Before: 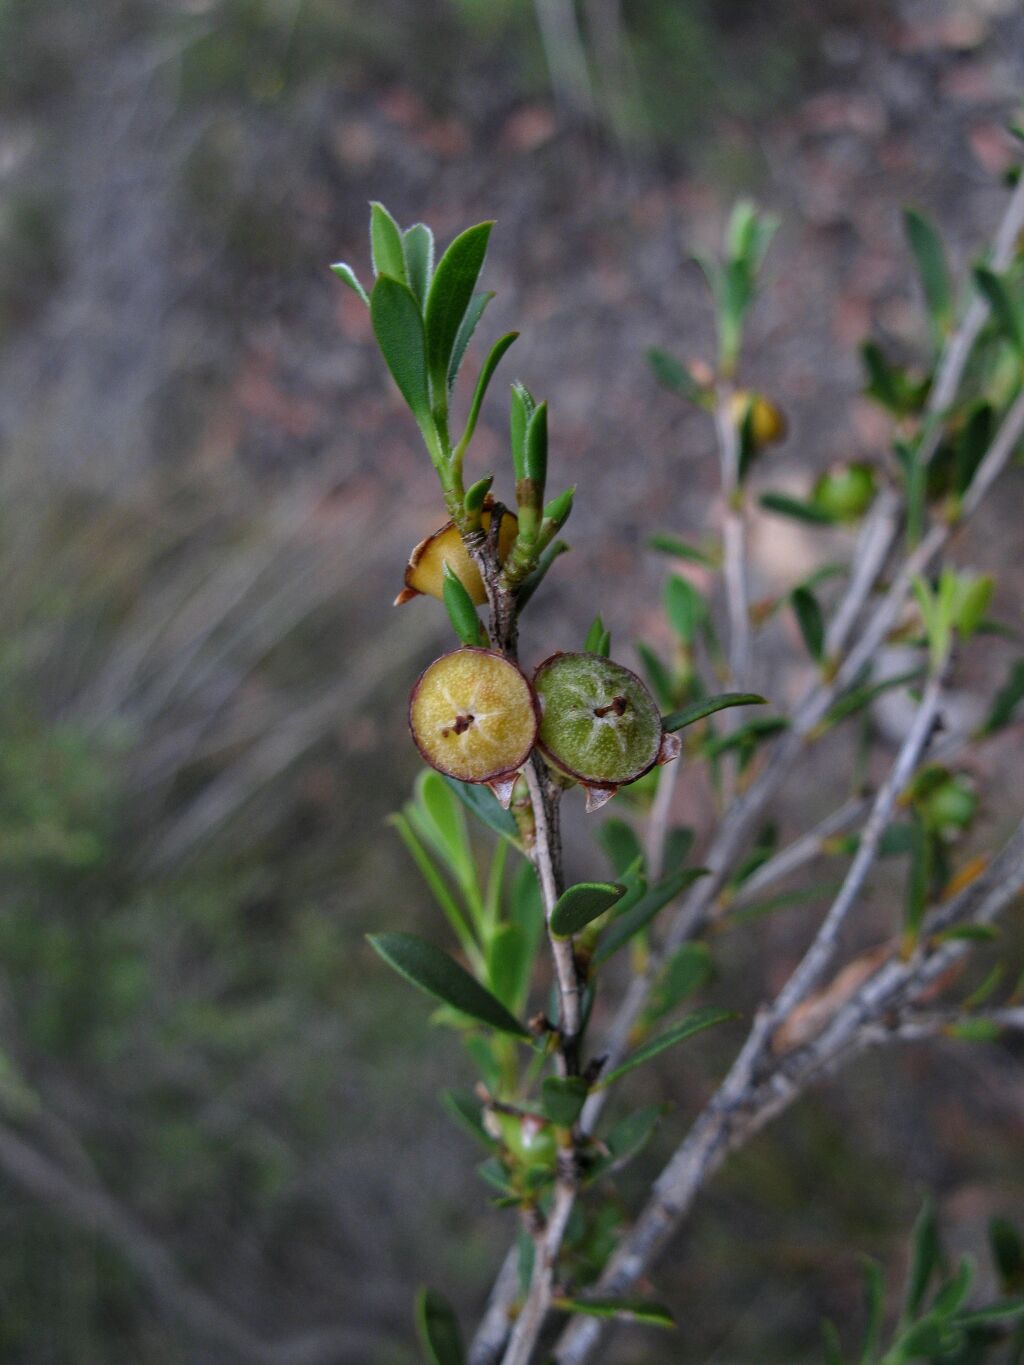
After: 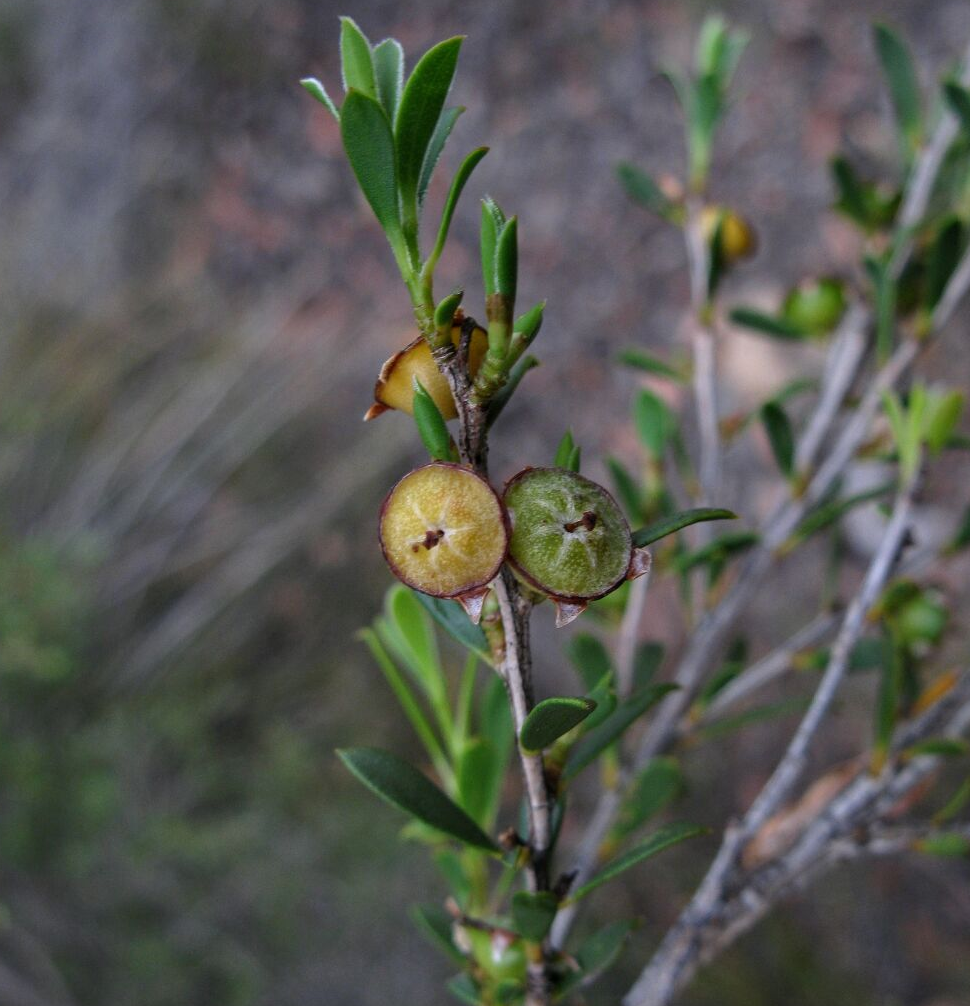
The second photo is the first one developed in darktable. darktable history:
crop and rotate: left 2.961%, top 13.606%, right 2.22%, bottom 12.642%
